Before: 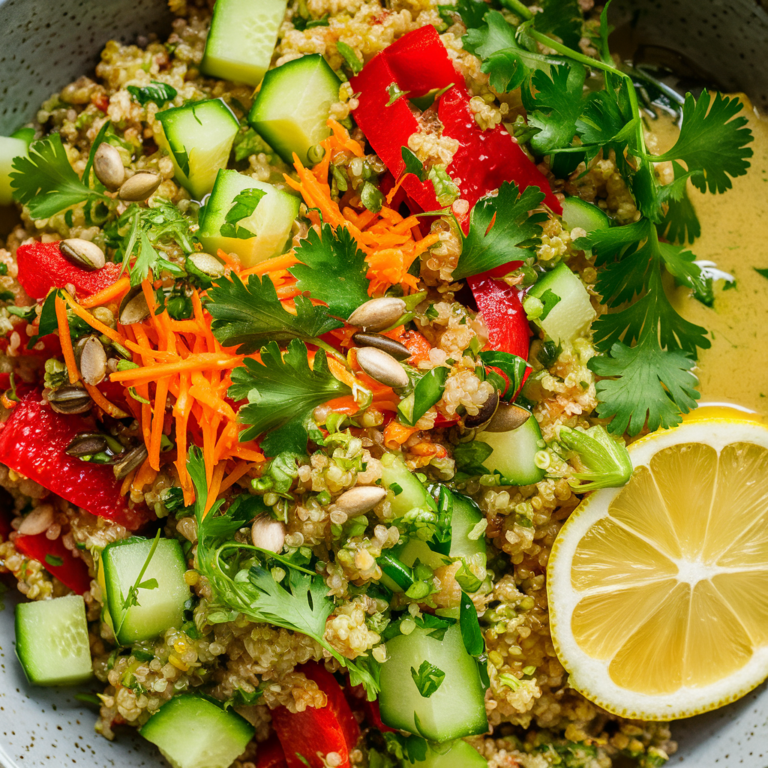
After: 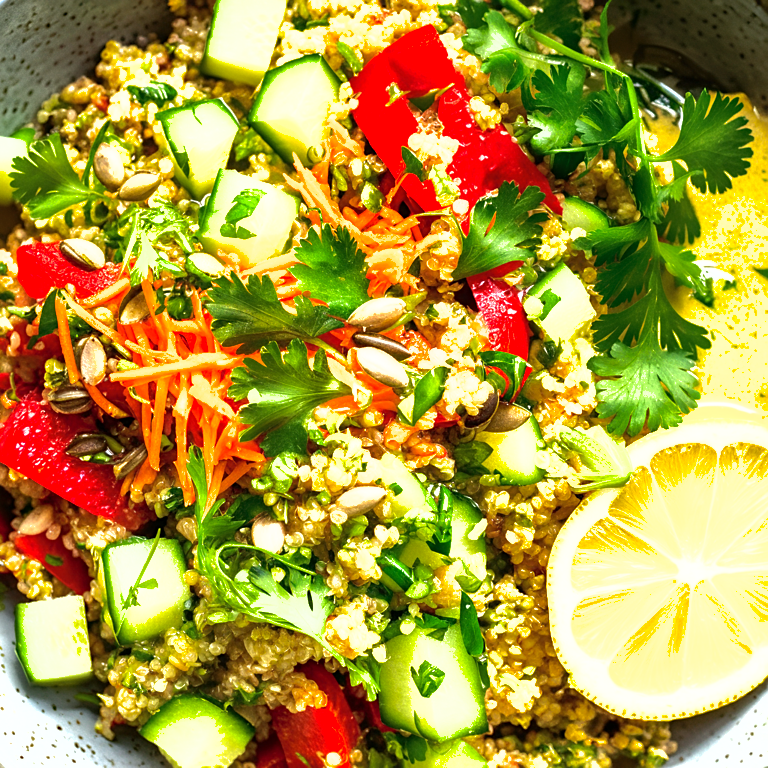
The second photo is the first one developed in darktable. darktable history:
sharpen: amount 0.205
exposure: exposure 0.603 EV, compensate exposure bias true, compensate highlight preservation false
tone equalizer: -8 EV -0.753 EV, -7 EV -0.668 EV, -6 EV -0.581 EV, -5 EV -0.403 EV, -3 EV 0.373 EV, -2 EV 0.6 EV, -1 EV 0.694 EV, +0 EV 0.768 EV, edges refinement/feathering 500, mask exposure compensation -1.57 EV, preserve details no
shadows and highlights: on, module defaults
